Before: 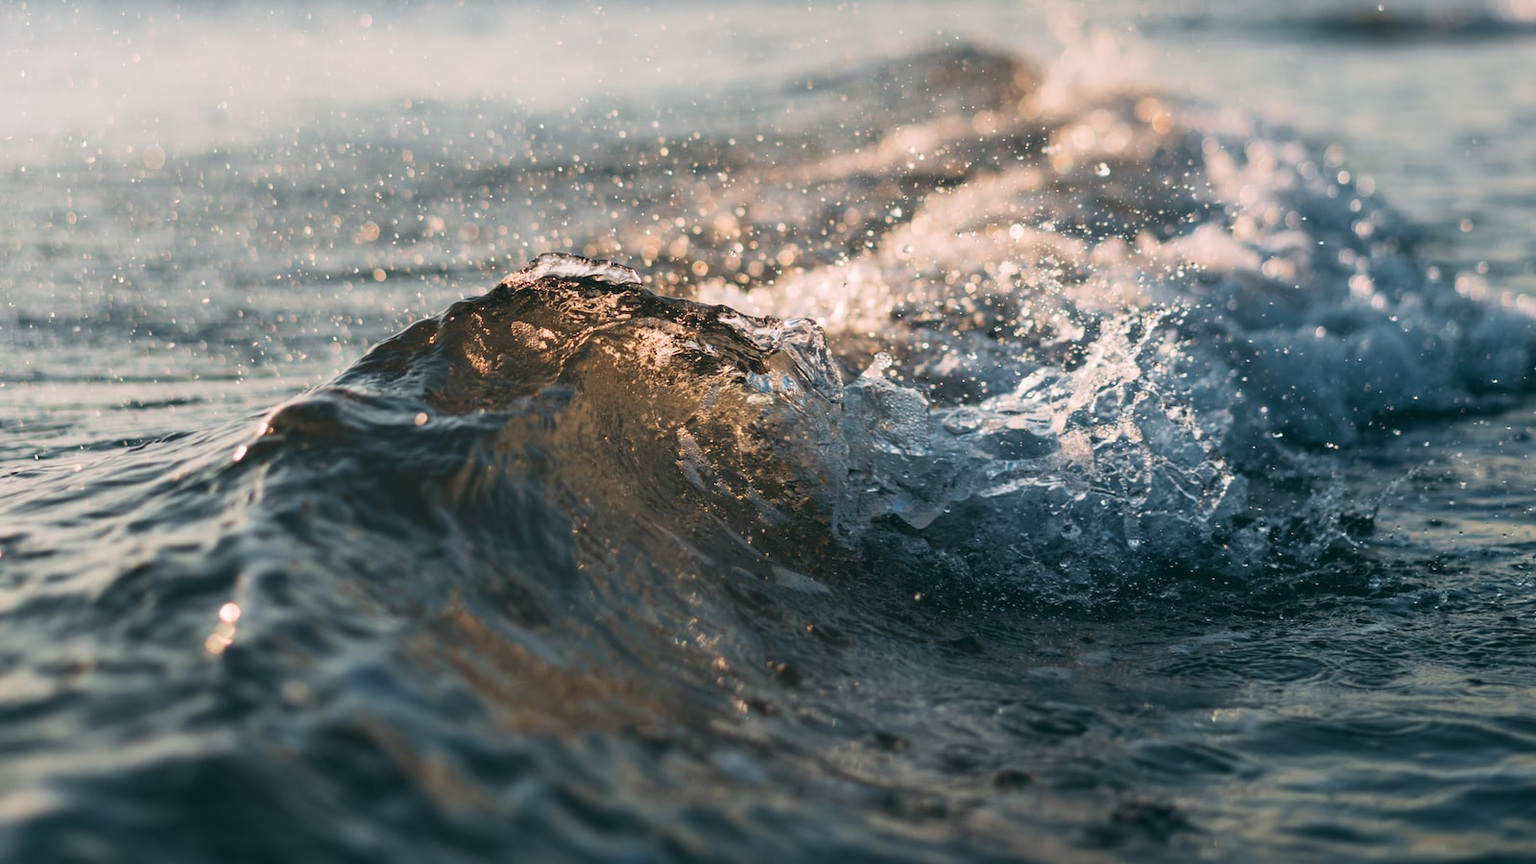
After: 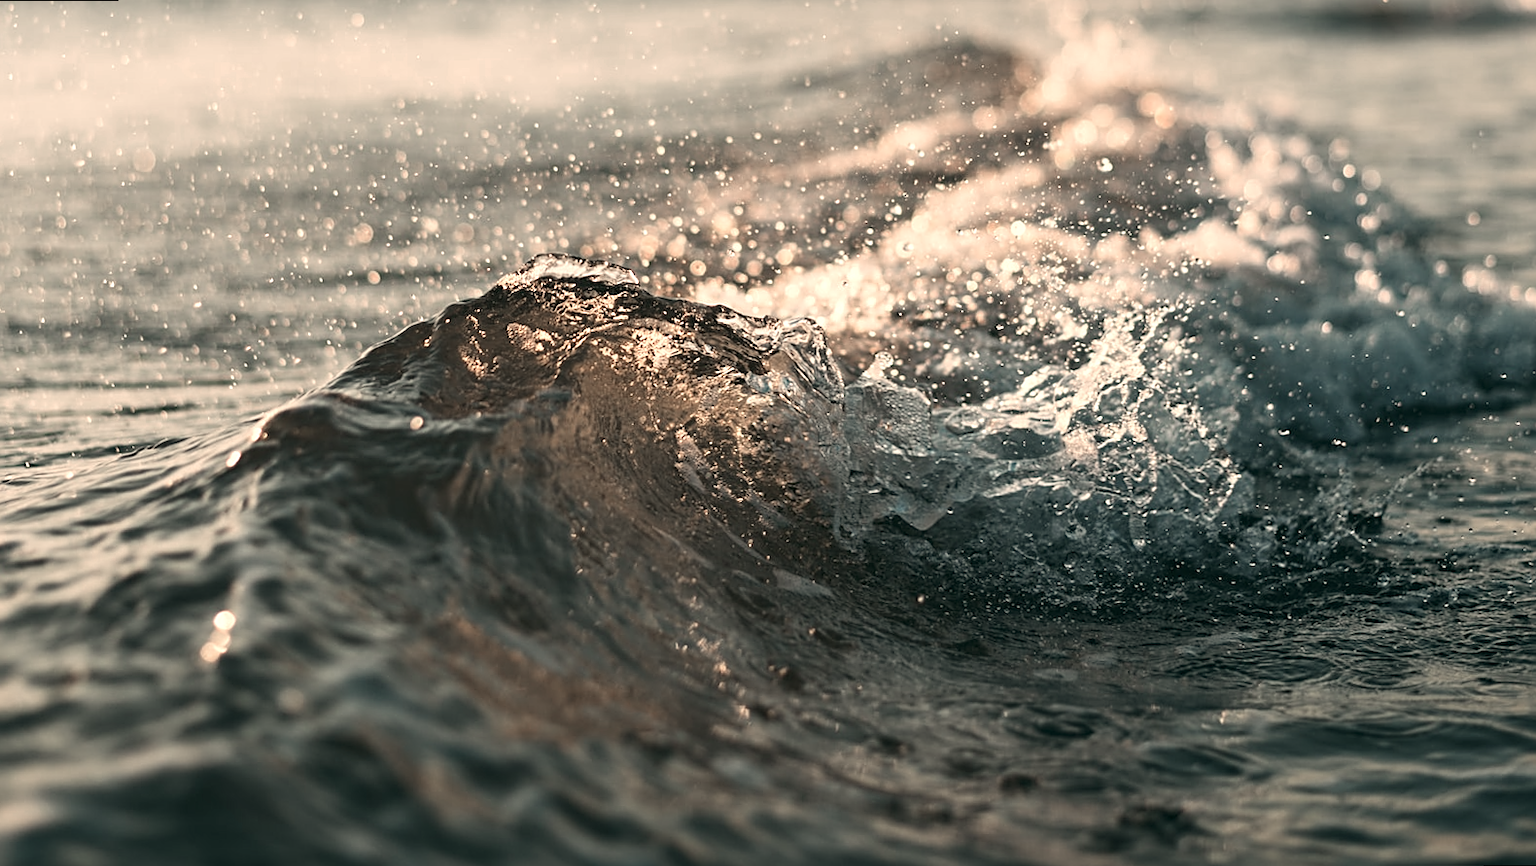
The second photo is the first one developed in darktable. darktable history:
sharpen: on, module defaults
rotate and perspective: rotation -0.45°, automatic cropping original format, crop left 0.008, crop right 0.992, crop top 0.012, crop bottom 0.988
local contrast: mode bilateral grid, contrast 28, coarseness 16, detail 115%, midtone range 0.2
white balance: red 1.138, green 0.996, blue 0.812
color zones: curves: ch0 [(0, 0.559) (0.153, 0.551) (0.229, 0.5) (0.429, 0.5) (0.571, 0.5) (0.714, 0.5) (0.857, 0.5) (1, 0.559)]; ch1 [(0, 0.417) (0.112, 0.336) (0.213, 0.26) (0.429, 0.34) (0.571, 0.35) (0.683, 0.331) (0.857, 0.344) (1, 0.417)]
